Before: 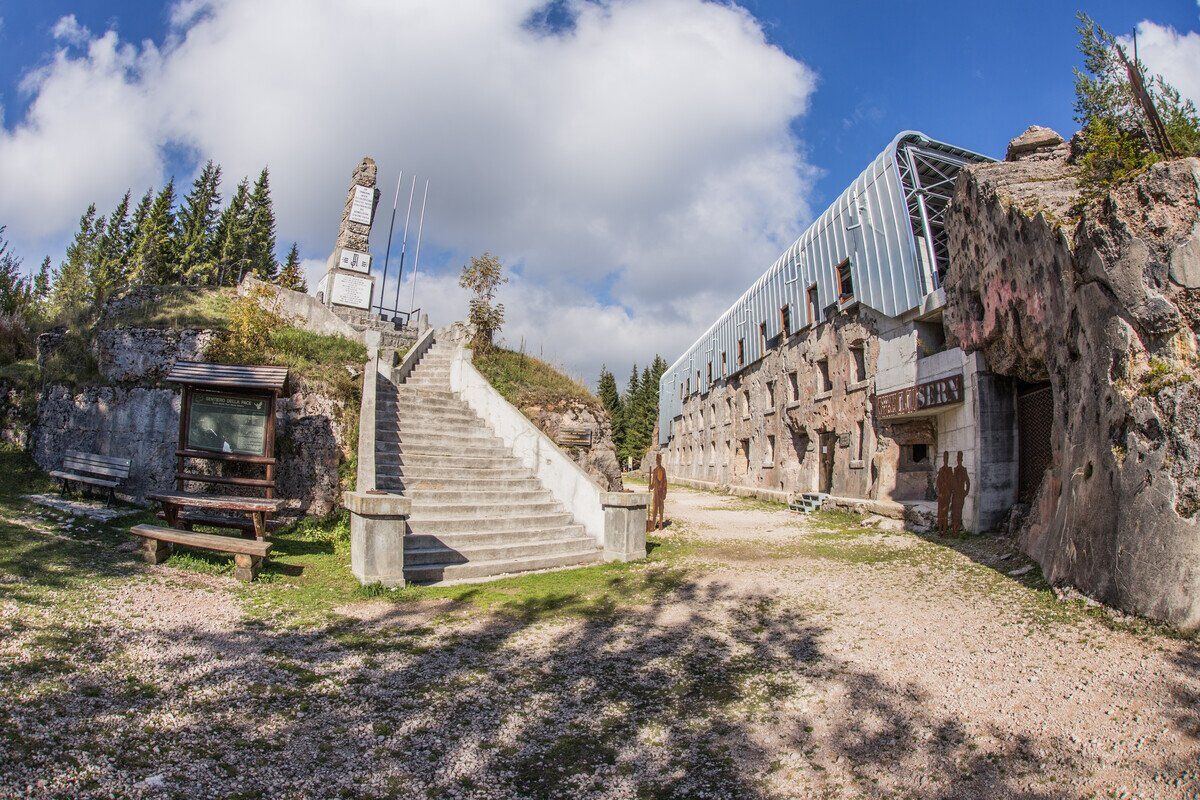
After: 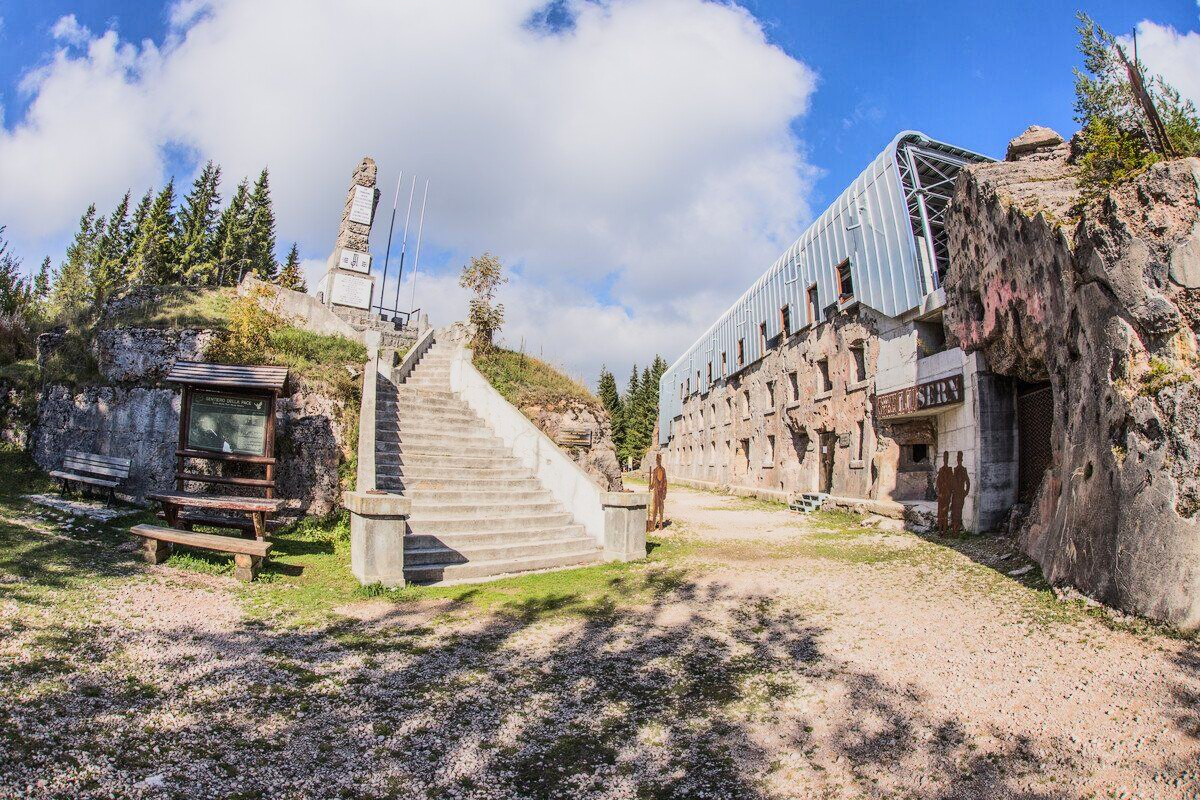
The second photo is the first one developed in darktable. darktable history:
tone curve: curves: ch0 [(0, 0) (0.239, 0.248) (0.508, 0.606) (0.826, 0.855) (1, 0.945)]; ch1 [(0, 0) (0.401, 0.42) (0.442, 0.47) (0.492, 0.498) (0.511, 0.516) (0.555, 0.586) (0.681, 0.739) (1, 1)]; ch2 [(0, 0) (0.411, 0.433) (0.5, 0.504) (0.545, 0.574) (1, 1)], color space Lab, linked channels, preserve colors none
